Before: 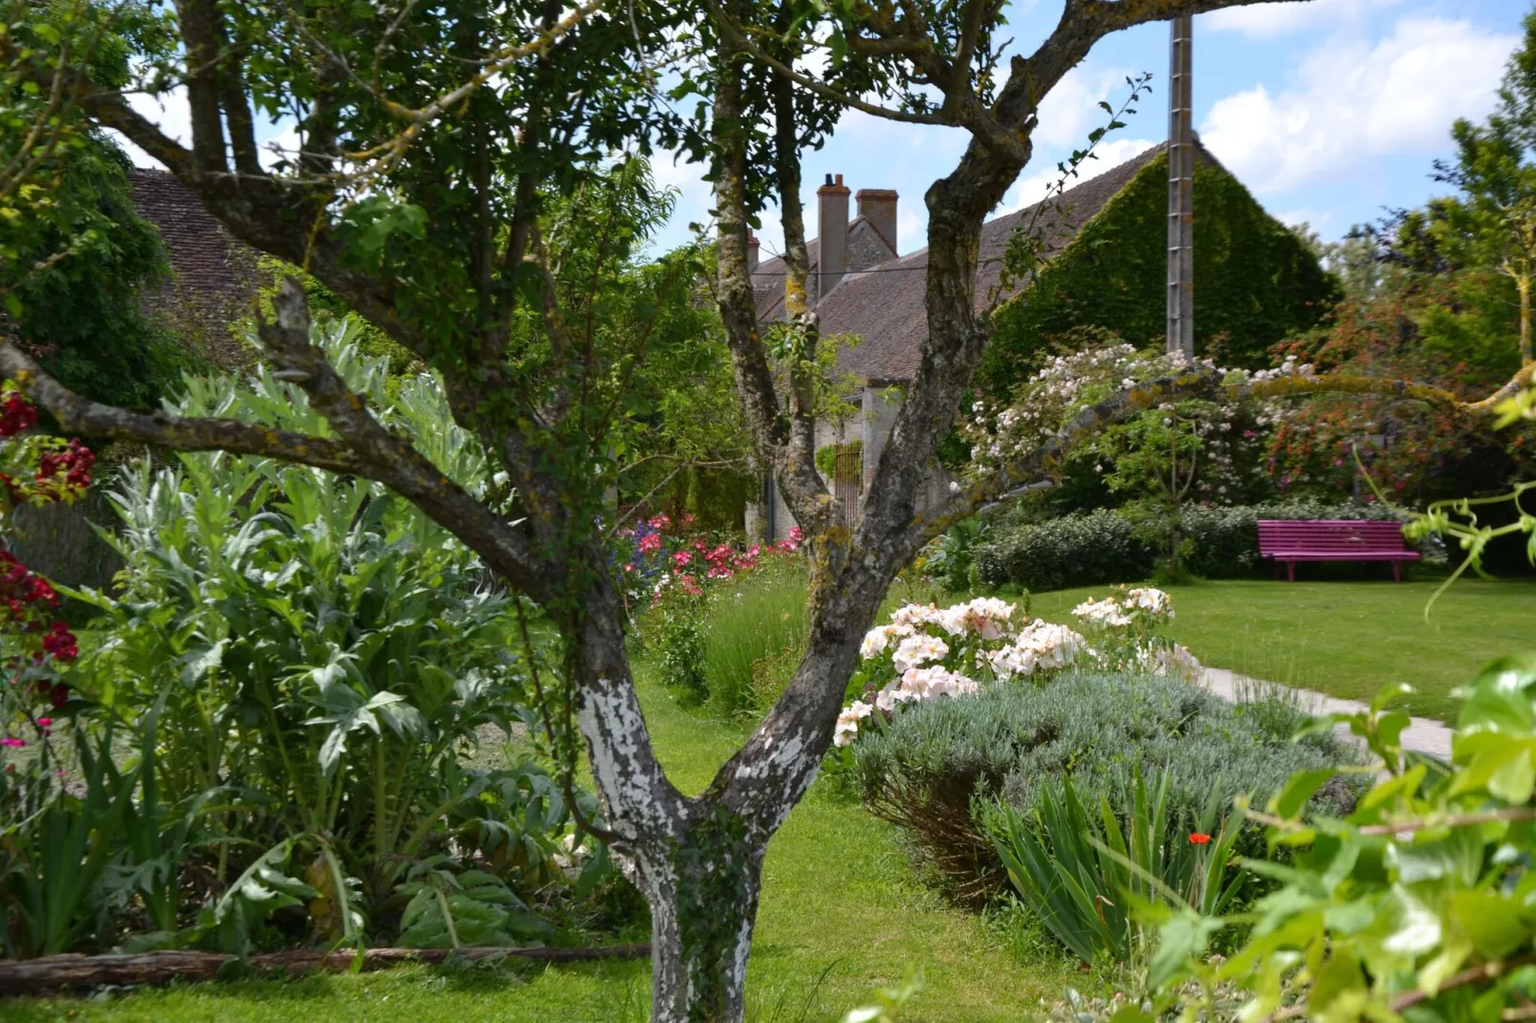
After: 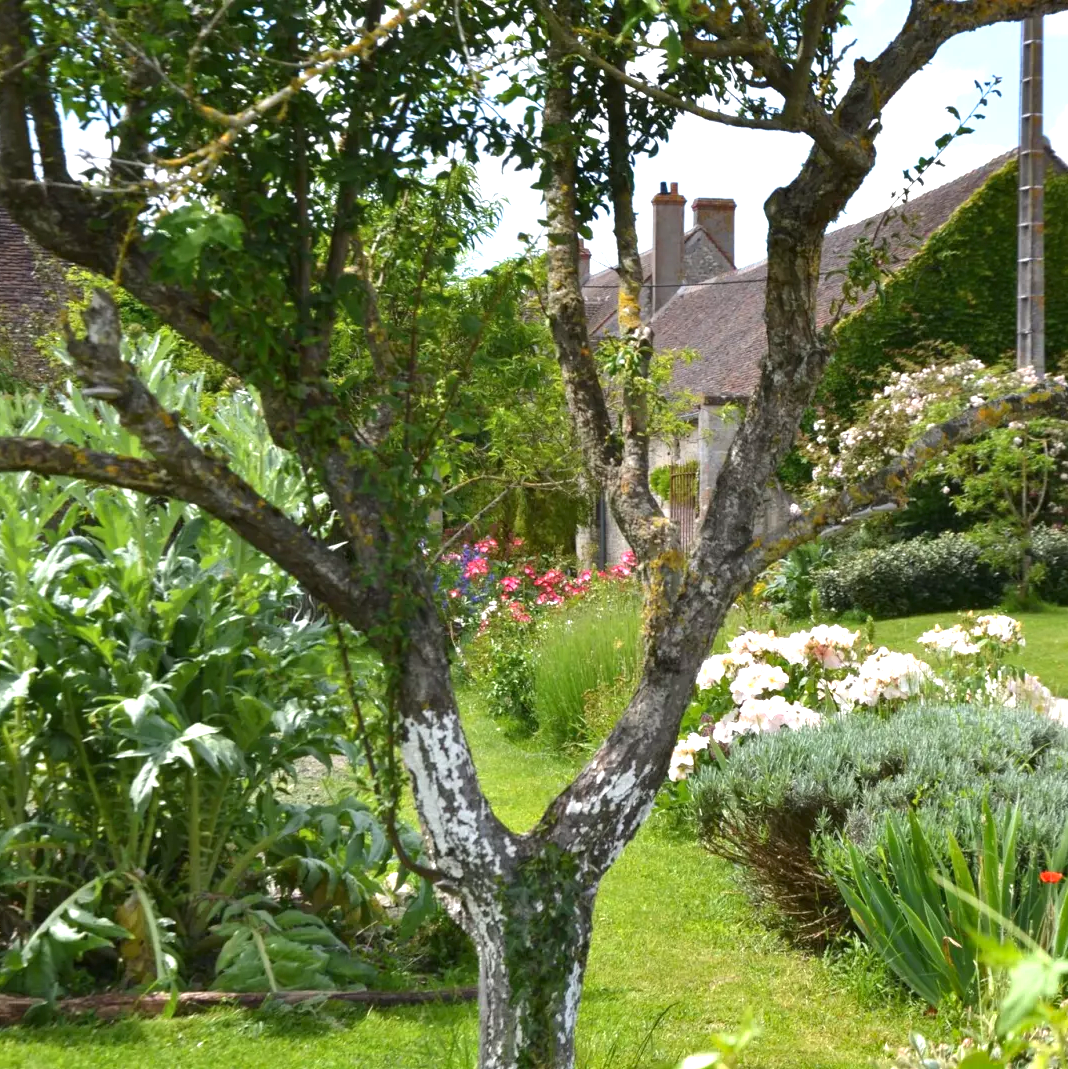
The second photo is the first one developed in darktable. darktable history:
shadows and highlights: shadows 12.36, white point adjustment 1.15, soften with gaussian
crop and rotate: left 12.644%, right 20.814%
exposure: exposure 0.94 EV, compensate highlight preservation false
